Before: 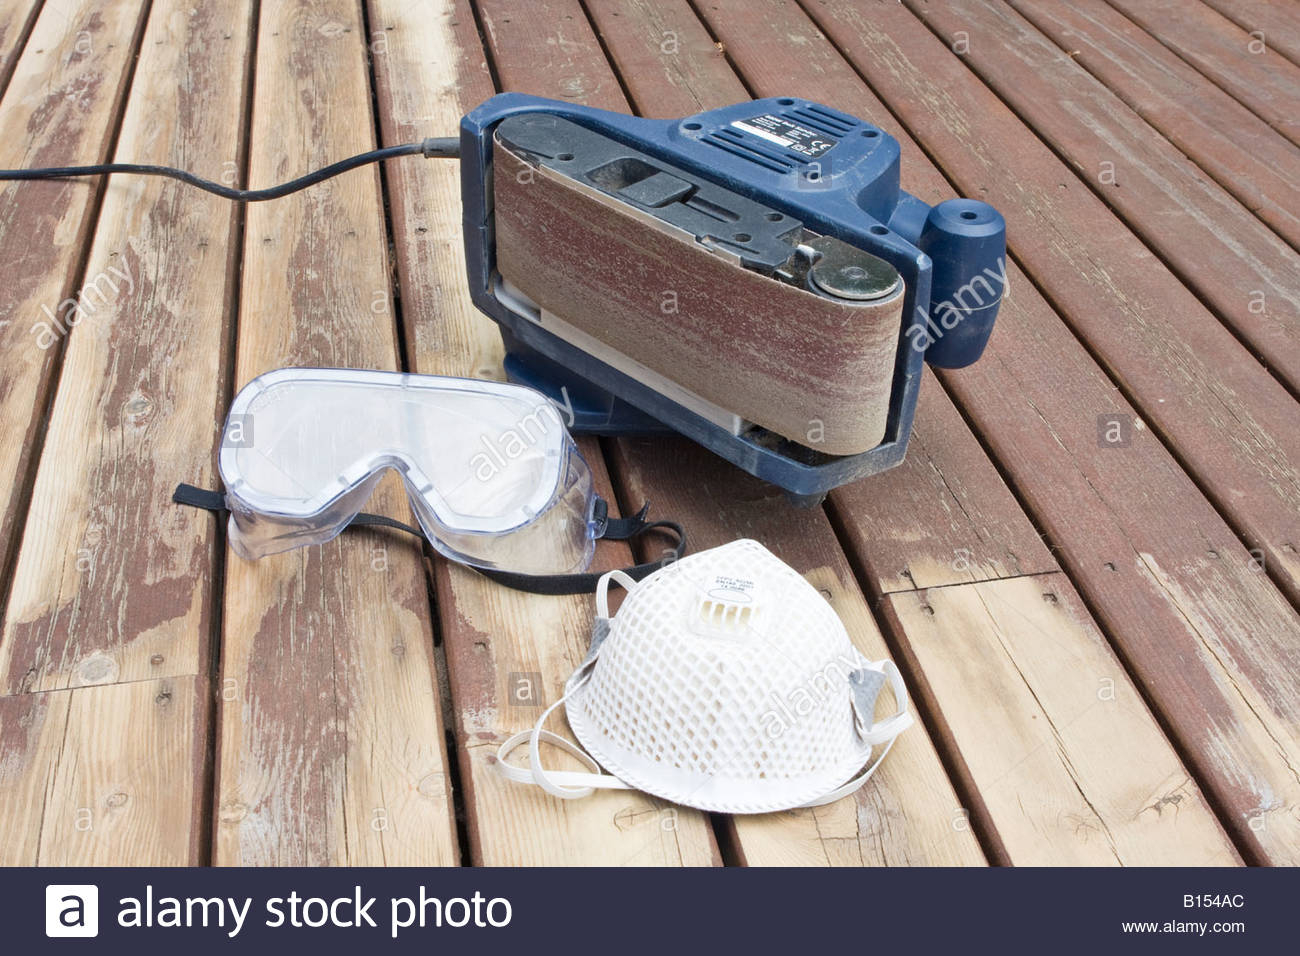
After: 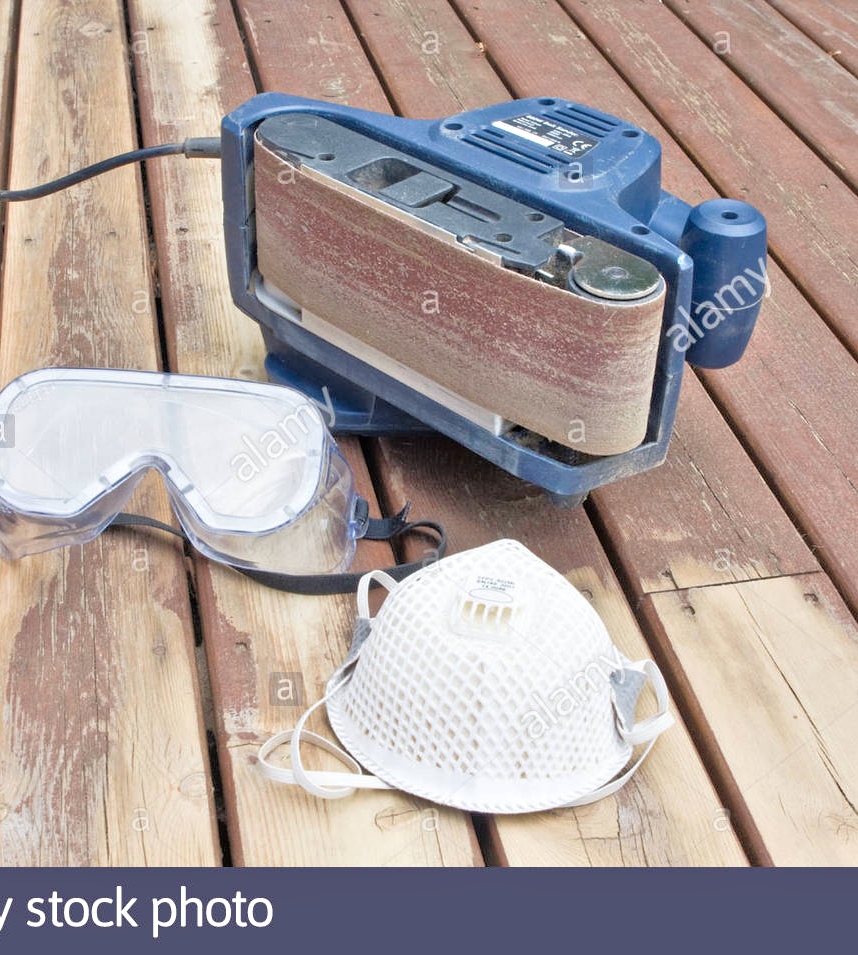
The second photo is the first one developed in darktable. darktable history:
tone equalizer: -7 EV 0.15 EV, -6 EV 0.6 EV, -5 EV 1.15 EV, -4 EV 1.33 EV, -3 EV 1.15 EV, -2 EV 0.6 EV, -1 EV 0.15 EV, mask exposure compensation -0.5 EV
crop and rotate: left 18.442%, right 15.508%
